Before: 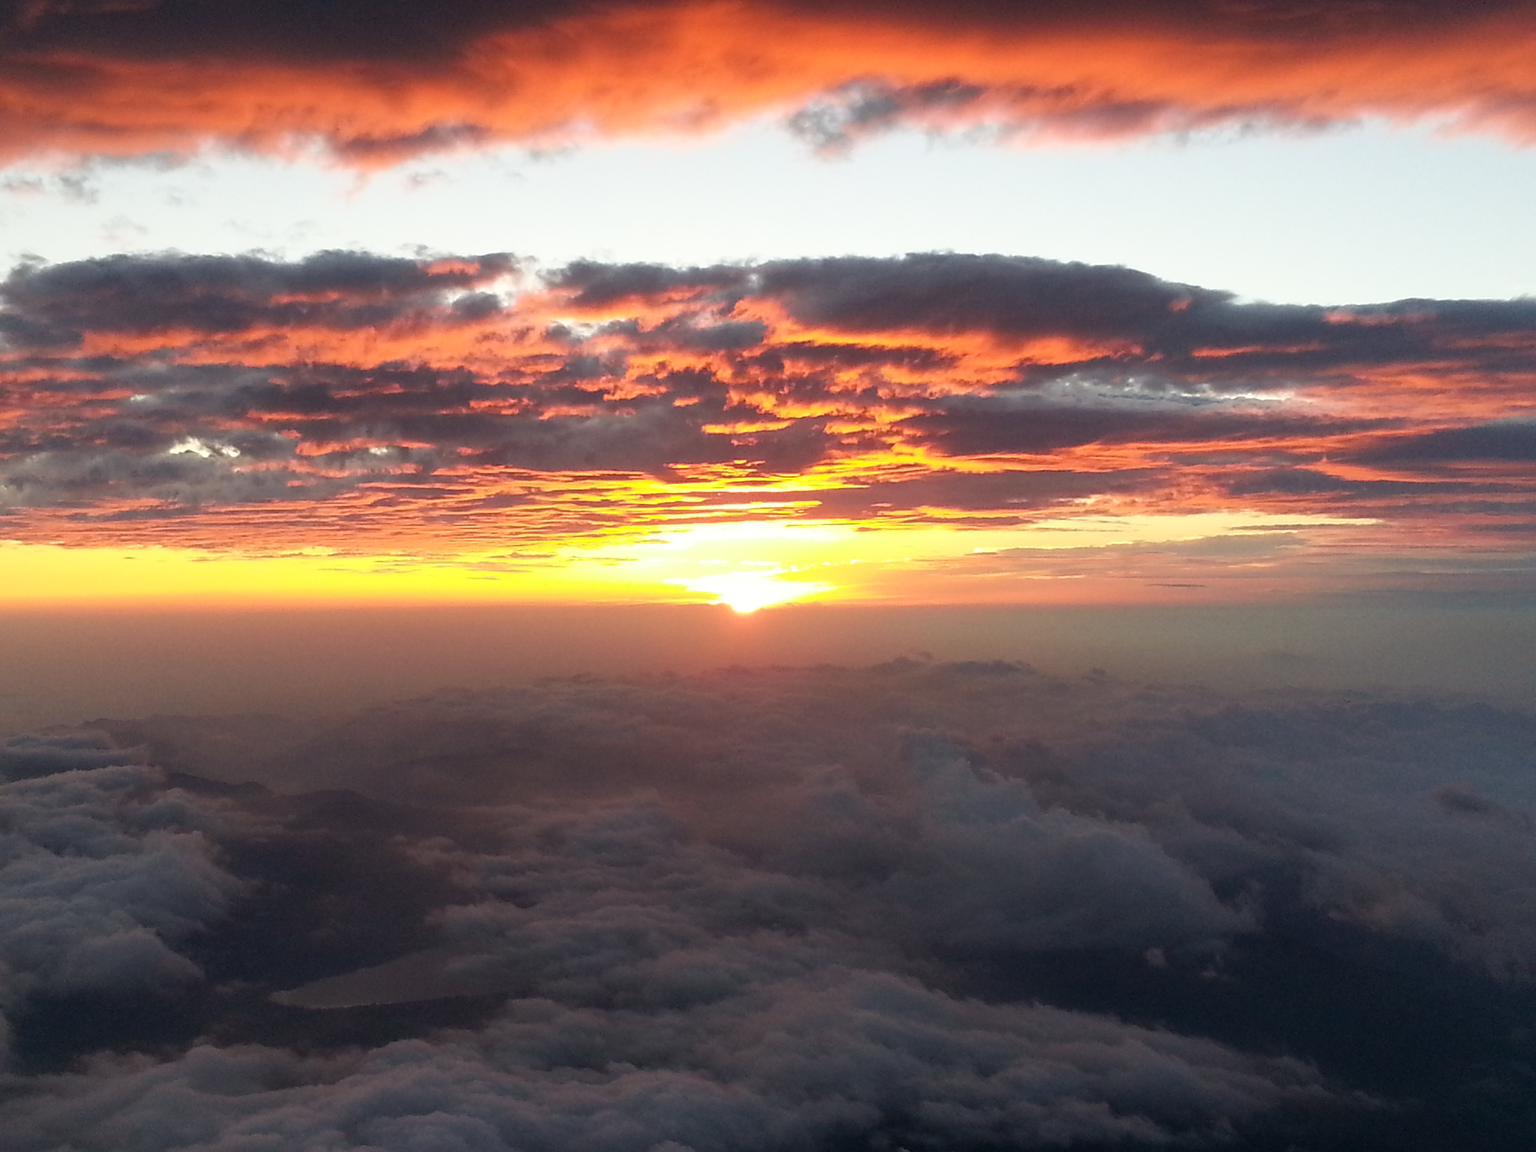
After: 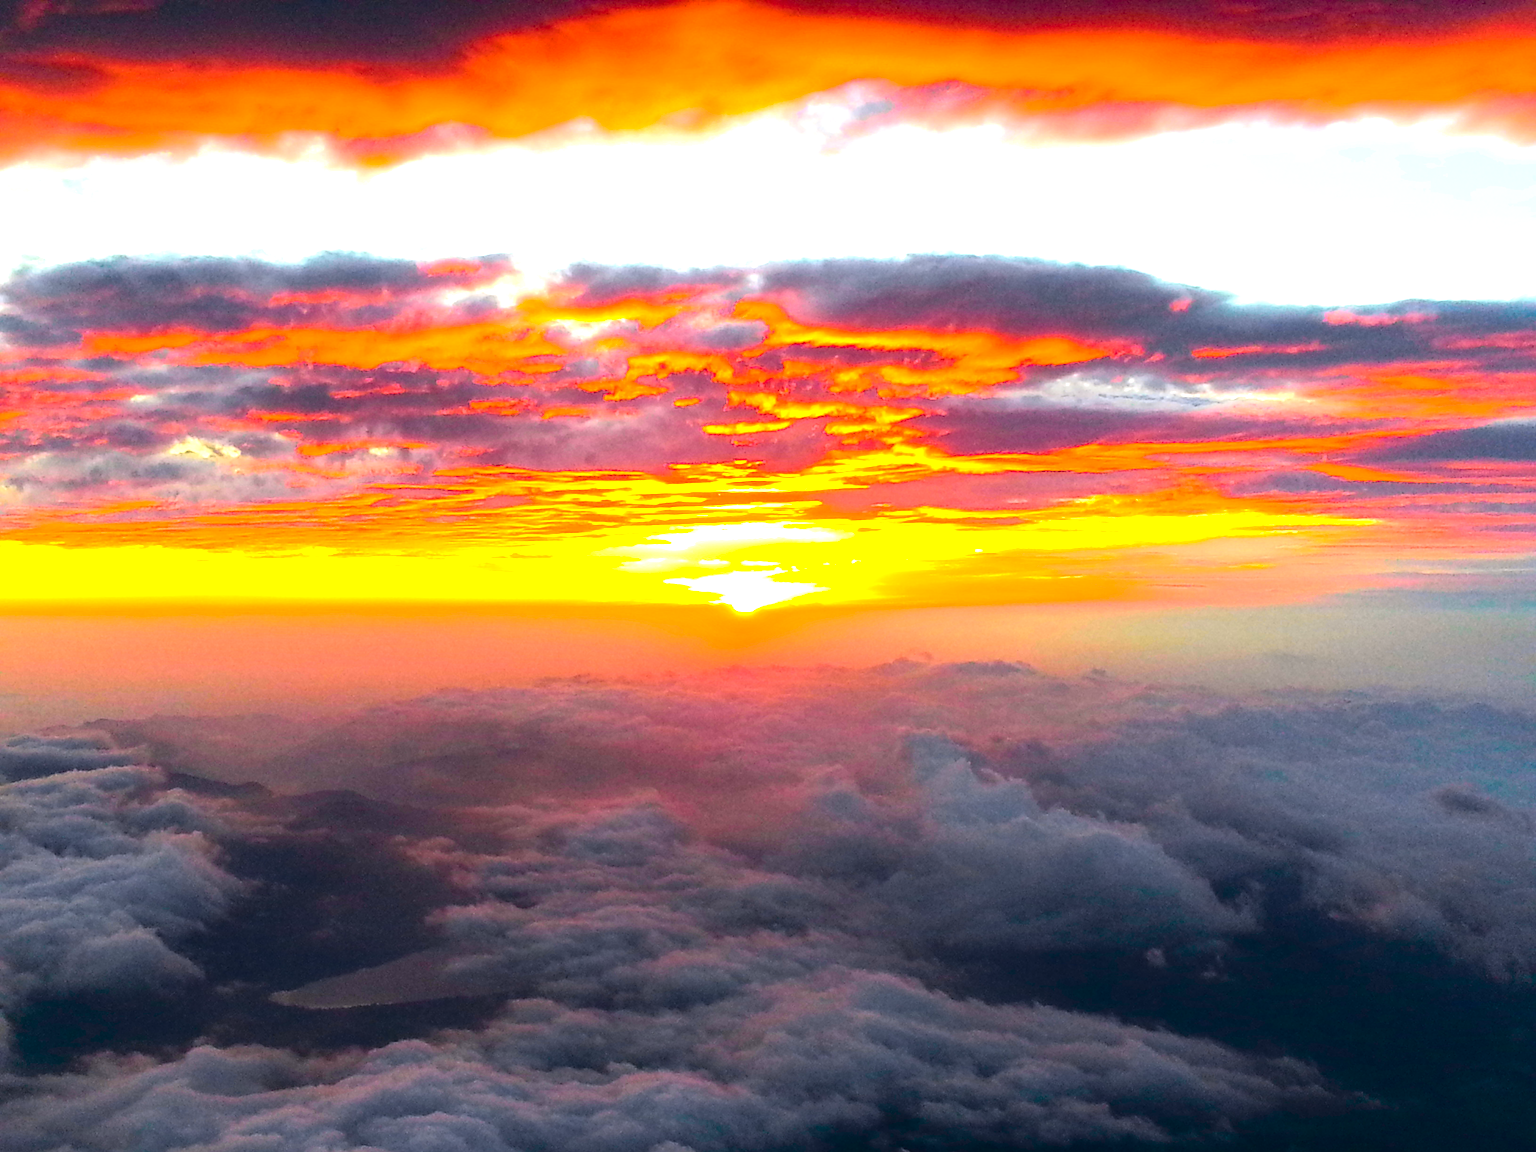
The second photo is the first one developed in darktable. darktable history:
tone equalizer: -8 EV -0.417 EV, -7 EV -0.389 EV, -6 EV -0.333 EV, -5 EV -0.222 EV, -3 EV 0.222 EV, -2 EV 0.333 EV, -1 EV 0.389 EV, +0 EV 0.417 EV, edges refinement/feathering 500, mask exposure compensation -1.57 EV, preserve details no
tone curve: curves: ch0 [(0, 0.037) (0.045, 0.055) (0.155, 0.138) (0.29, 0.325) (0.428, 0.513) (0.604, 0.71) (0.824, 0.882) (1, 0.965)]; ch1 [(0, 0) (0.339, 0.334) (0.445, 0.419) (0.476, 0.454) (0.498, 0.498) (0.53, 0.515) (0.557, 0.556) (0.609, 0.649) (0.716, 0.746) (1, 1)]; ch2 [(0, 0) (0.327, 0.318) (0.417, 0.426) (0.46, 0.453) (0.502, 0.5) (0.526, 0.52) (0.554, 0.541) (0.626, 0.65) (0.749, 0.746) (1, 1)], color space Lab, independent channels, preserve colors none
color balance rgb: linear chroma grading › global chroma 25%, perceptual saturation grading › global saturation 40%, perceptual brilliance grading › global brilliance 30%, global vibrance 40%
